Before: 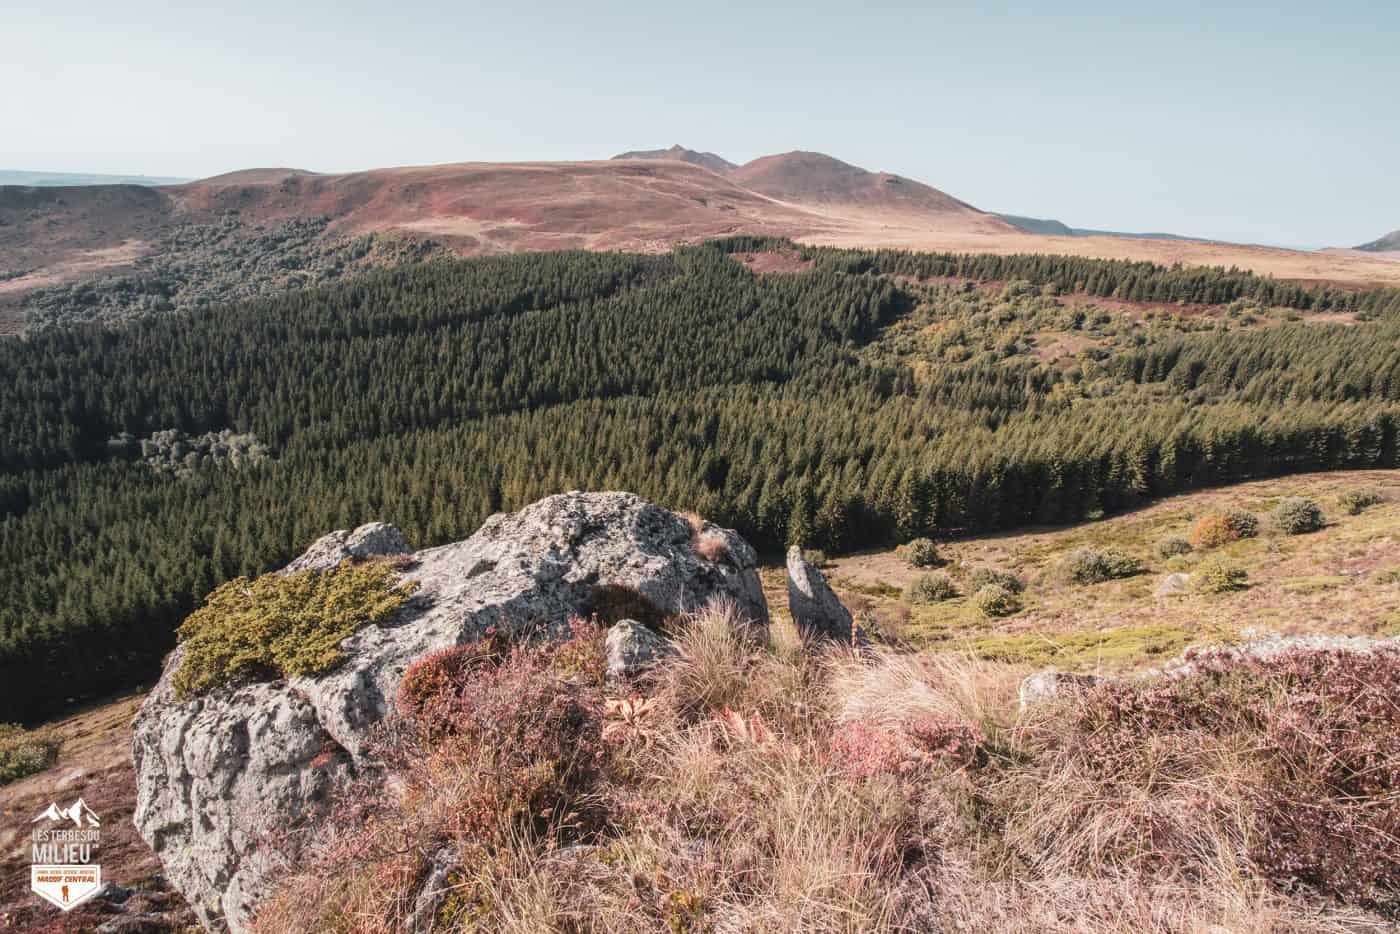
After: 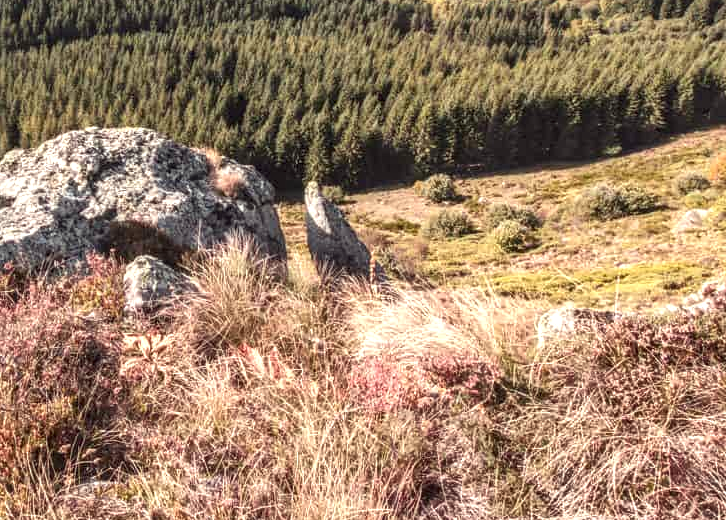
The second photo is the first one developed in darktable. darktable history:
crop: left 34.471%, top 38.995%, right 13.636%, bottom 5.246%
shadows and highlights: soften with gaussian
exposure: exposure 0.554 EV, compensate exposure bias true, compensate highlight preservation false
local contrast: detail 130%
color correction: highlights a* -1.07, highlights b* 4.63, shadows a* 3.68
